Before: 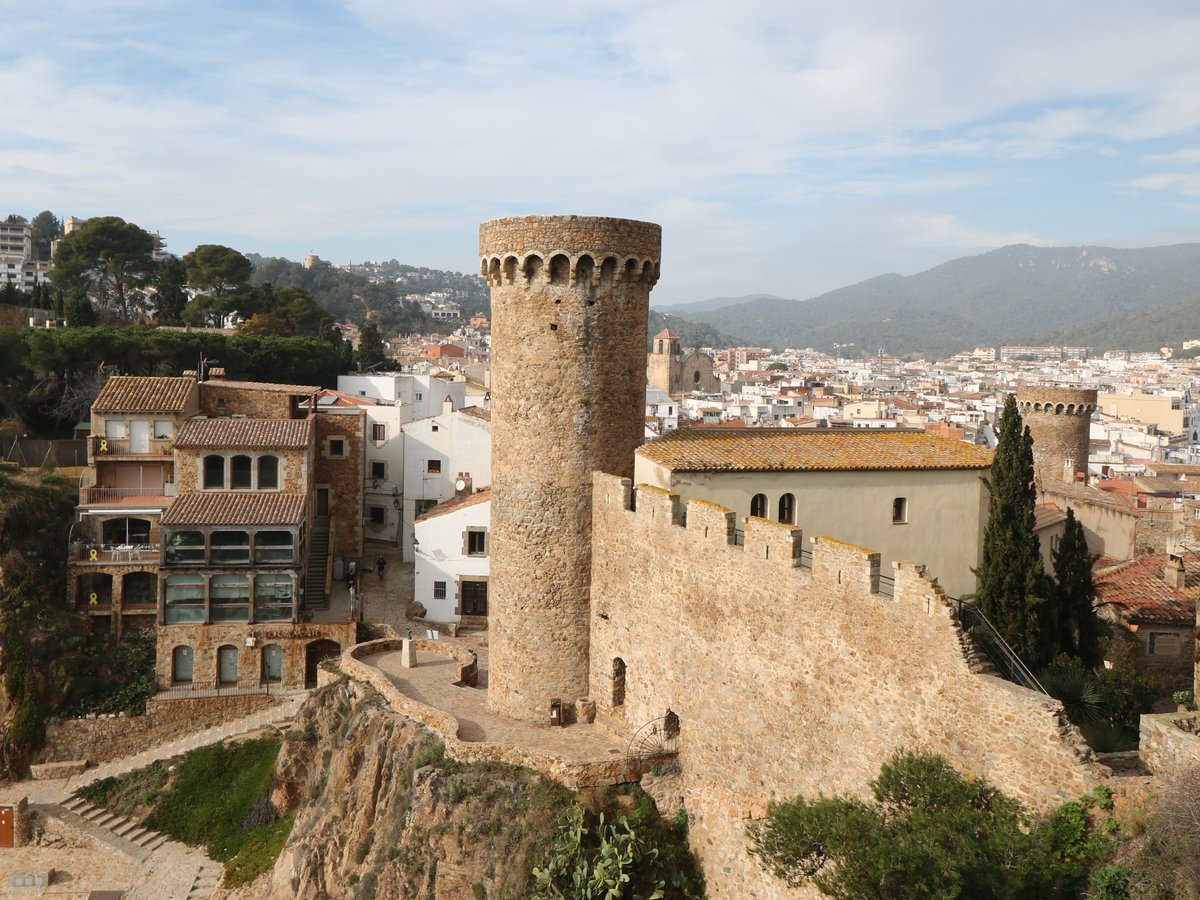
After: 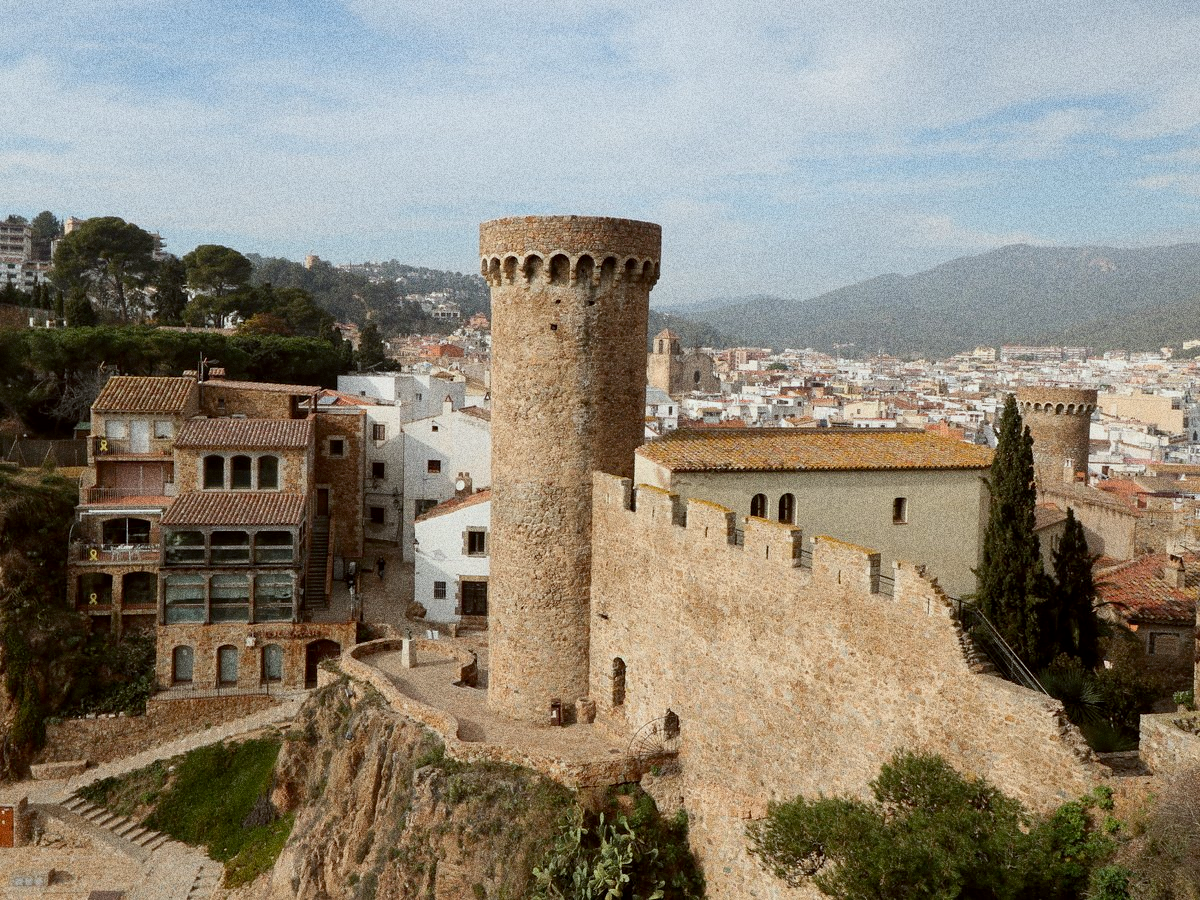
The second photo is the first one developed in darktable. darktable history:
grain: coarseness 10.62 ISO, strength 55.56%
color correction: highlights a* -2.73, highlights b* -2.09, shadows a* 2.41, shadows b* 2.73
exposure: black level correction 0.006, exposure -0.226 EV, compensate highlight preservation false
